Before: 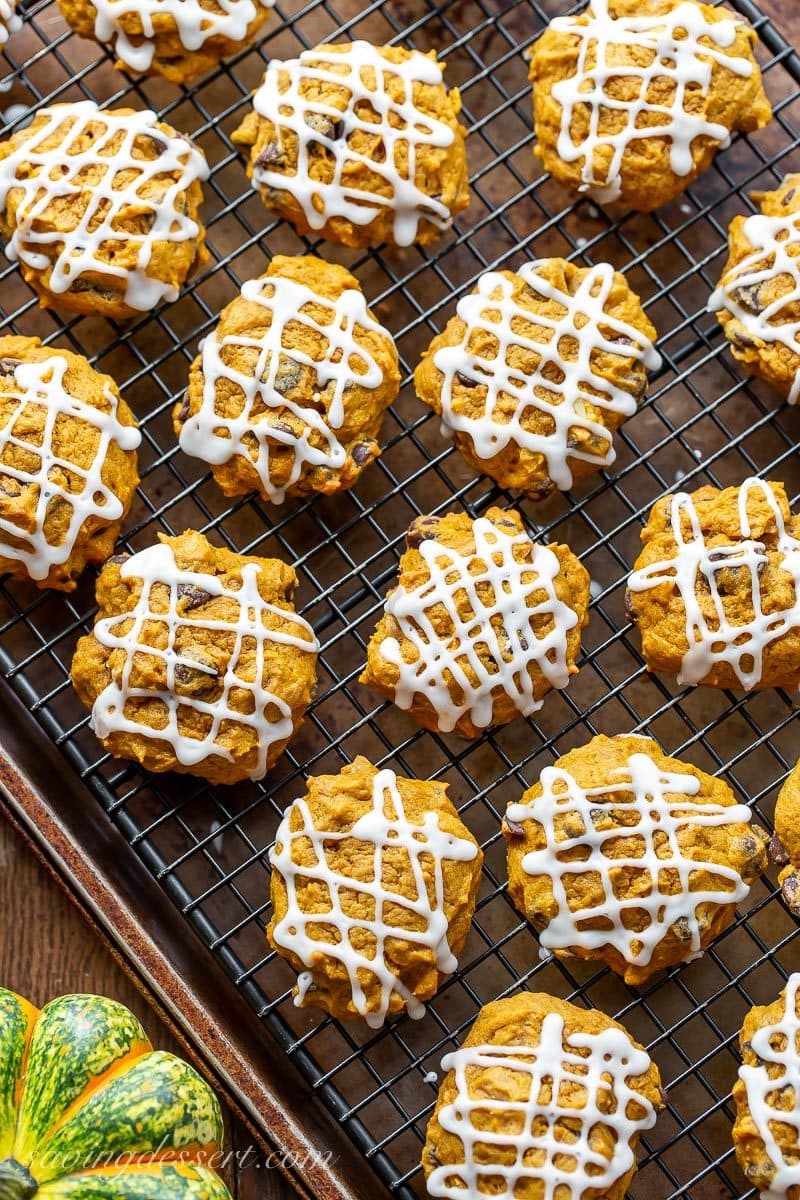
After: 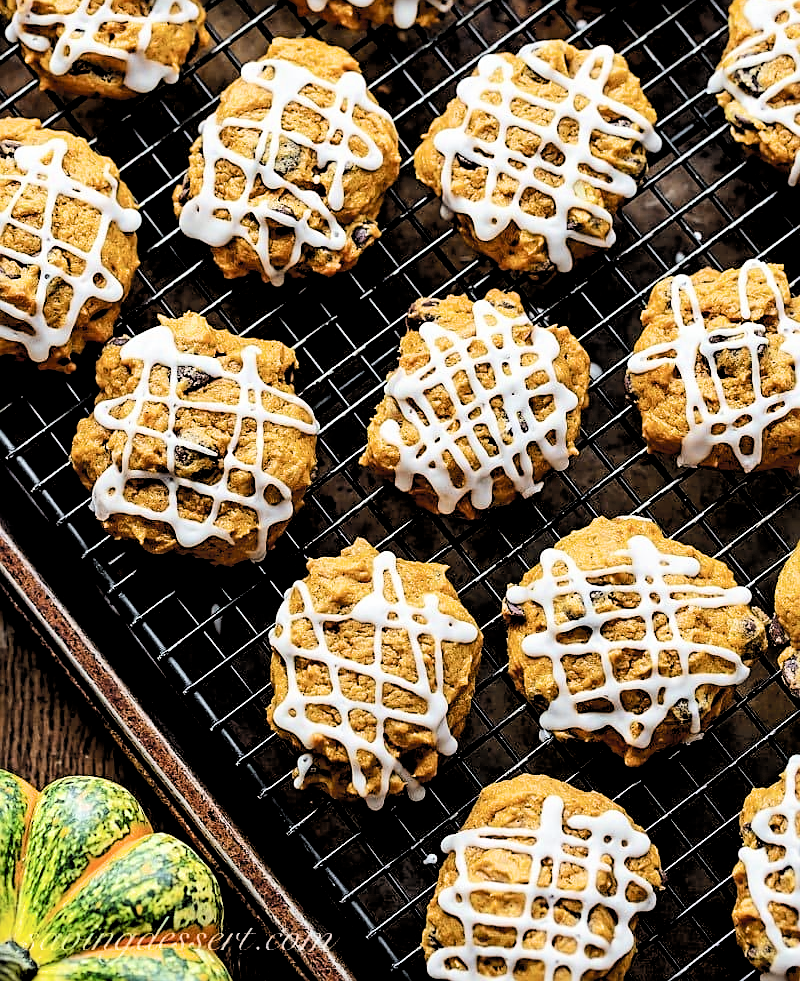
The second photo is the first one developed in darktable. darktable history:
filmic rgb: middle gray luminance 13.66%, black relative exposure -2.06 EV, white relative exposure 3.12 EV, target black luminance 0%, hardness 1.79, latitude 58.62%, contrast 1.721, highlights saturation mix 6.2%, shadows ↔ highlights balance -36.76%
crop and rotate: top 18.203%
sharpen: on, module defaults
shadows and highlights: shadows 61.89, white point adjustment 0.555, highlights -34, compress 84.16%
